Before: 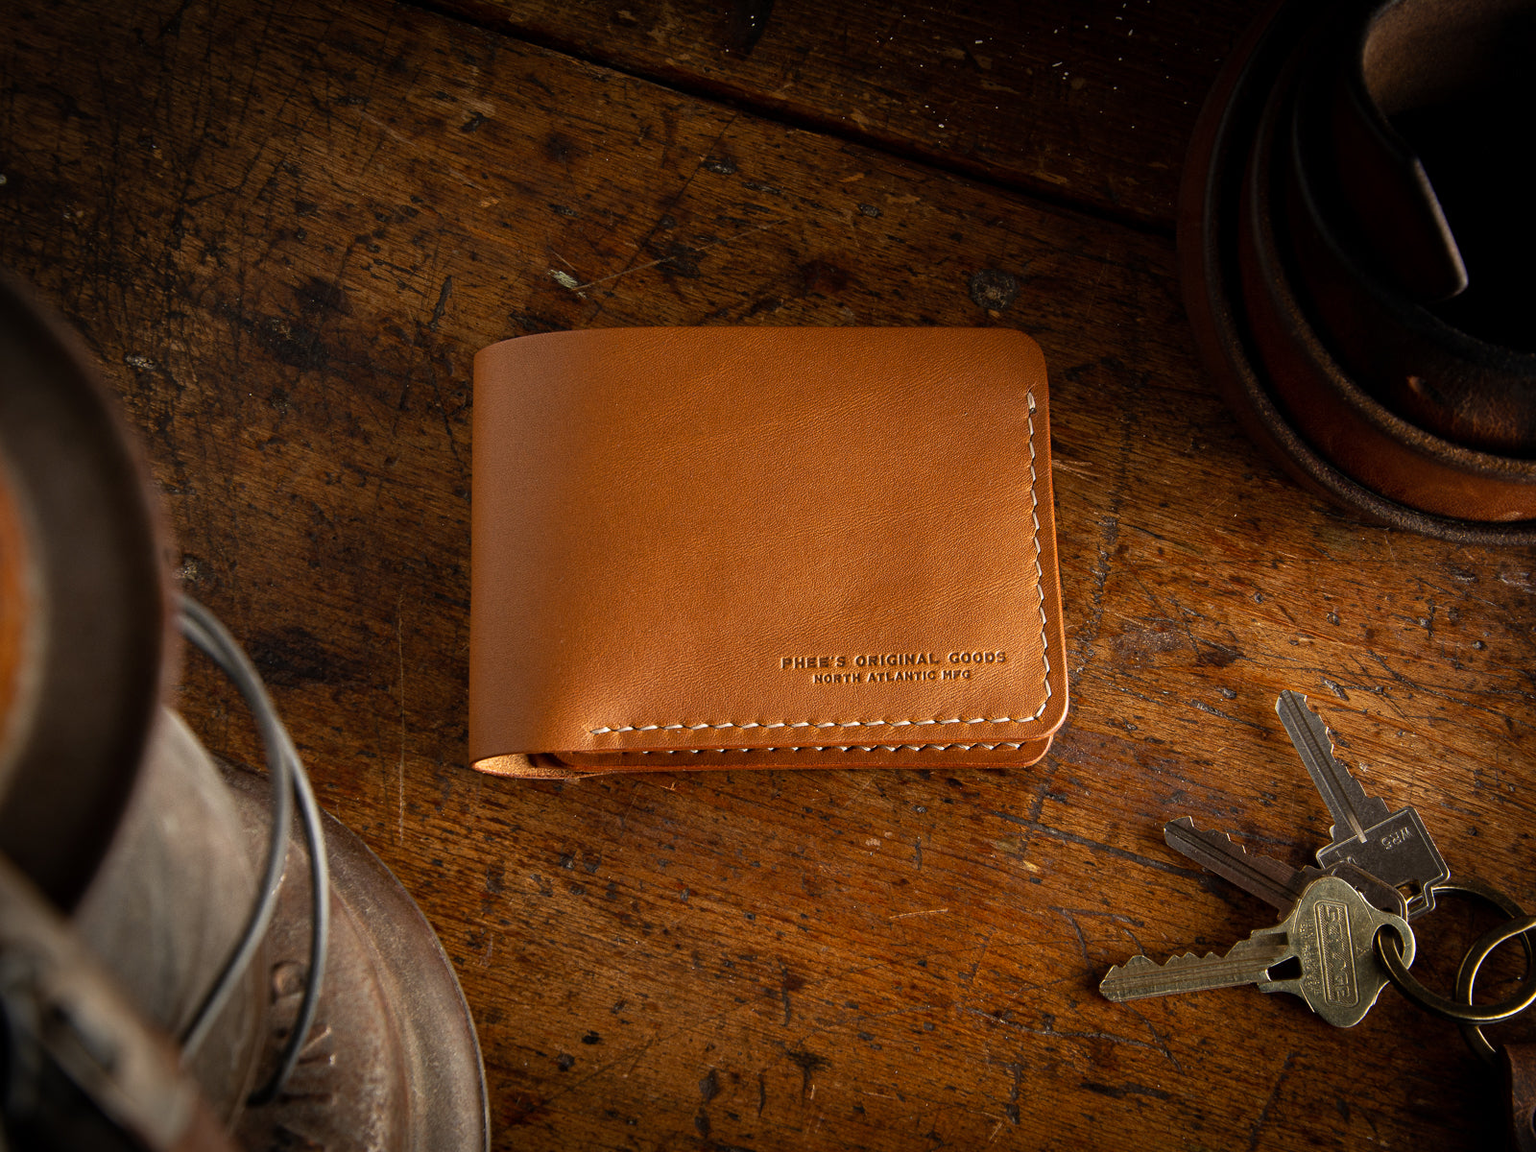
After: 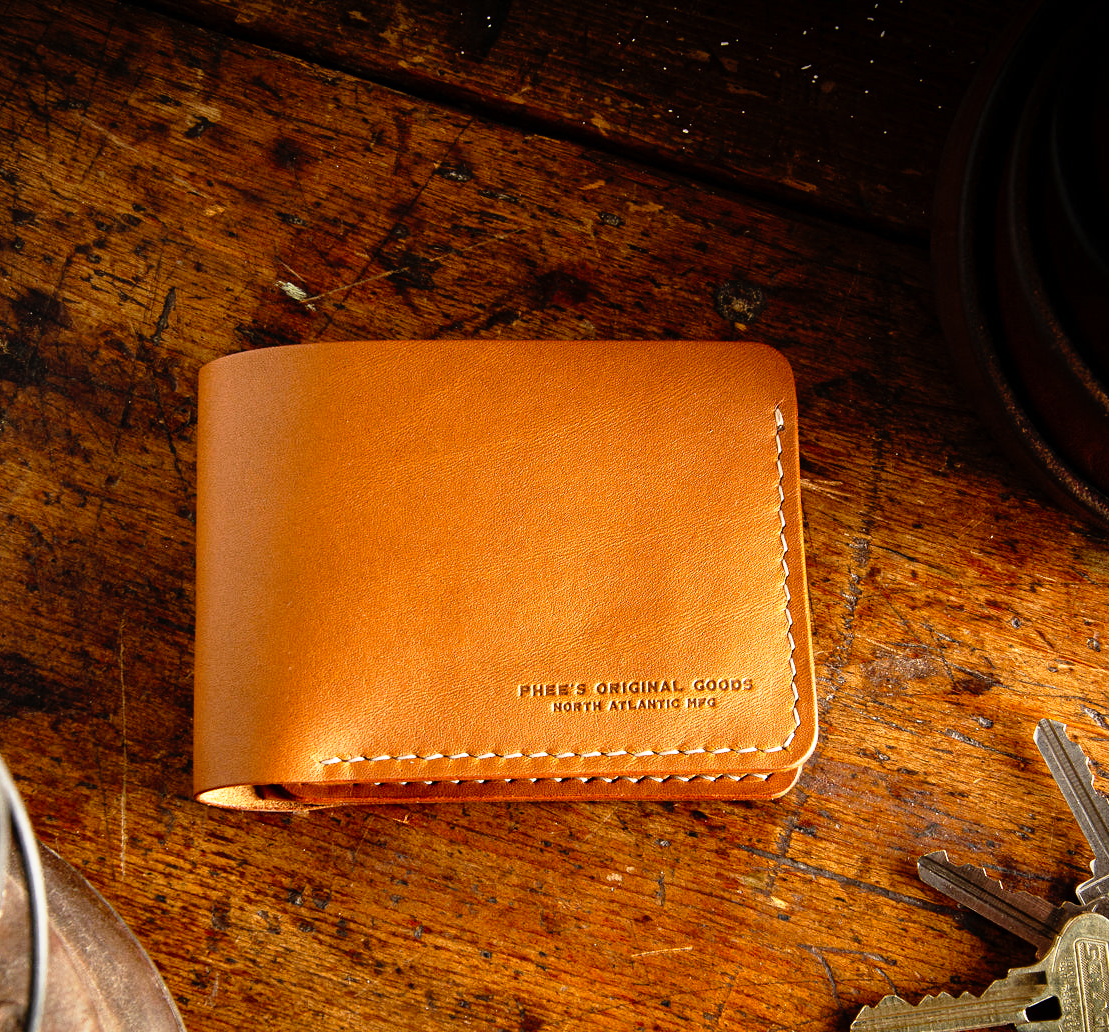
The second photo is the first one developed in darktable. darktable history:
crop: left 18.479%, right 12.2%, bottom 13.971%
base curve: curves: ch0 [(0, 0) (0.012, 0.01) (0.073, 0.168) (0.31, 0.711) (0.645, 0.957) (1, 1)], preserve colors none
